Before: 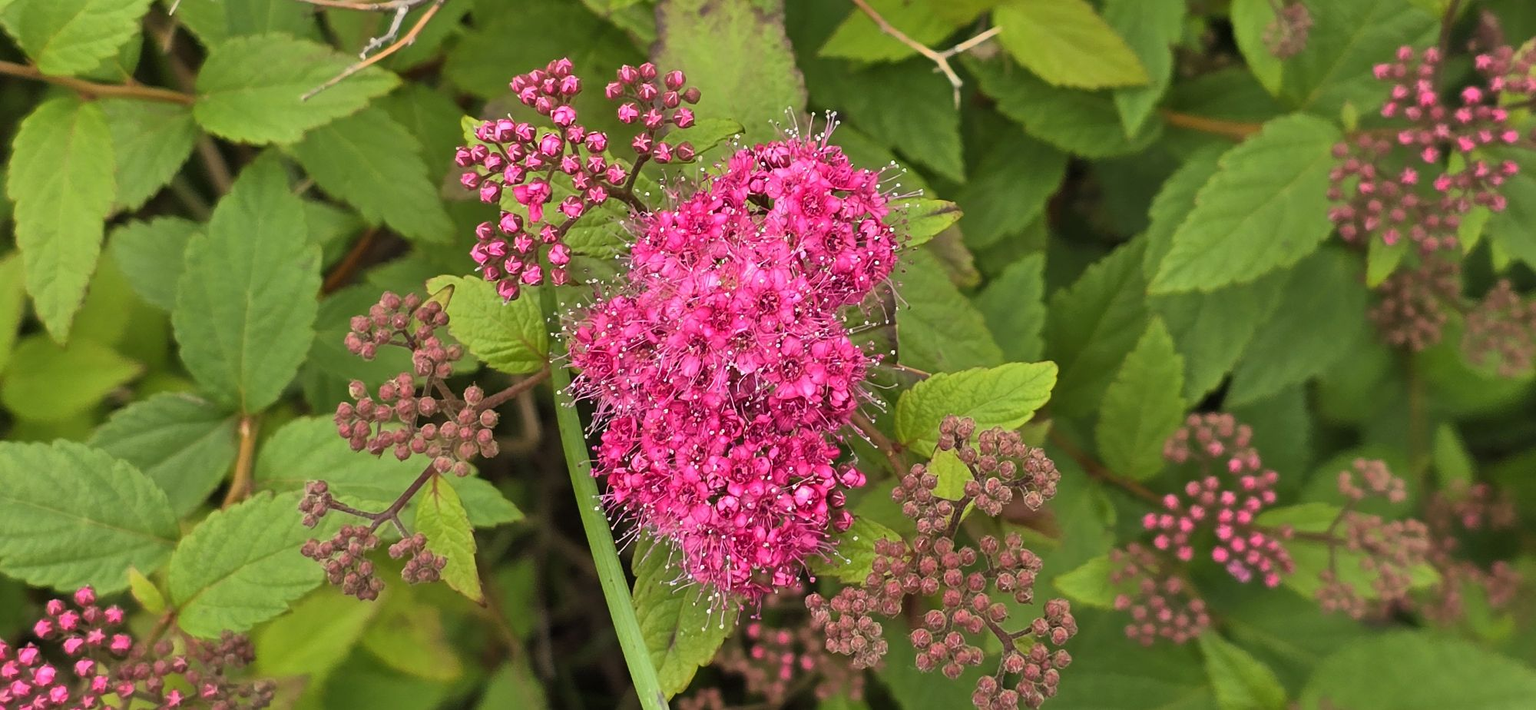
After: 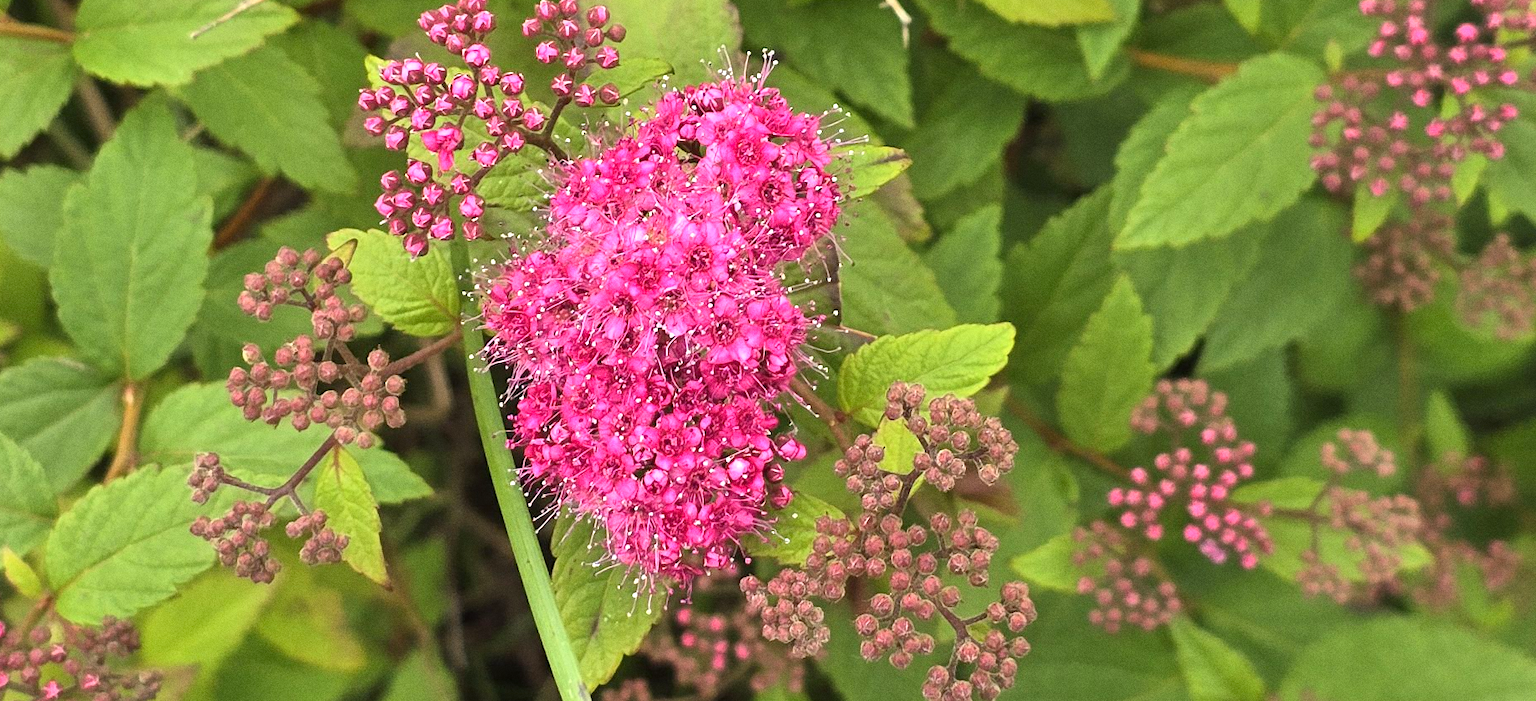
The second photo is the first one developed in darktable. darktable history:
crop and rotate: left 8.262%, top 9.226%
grain: coarseness 0.09 ISO
exposure: exposure 0.6 EV, compensate highlight preservation false
